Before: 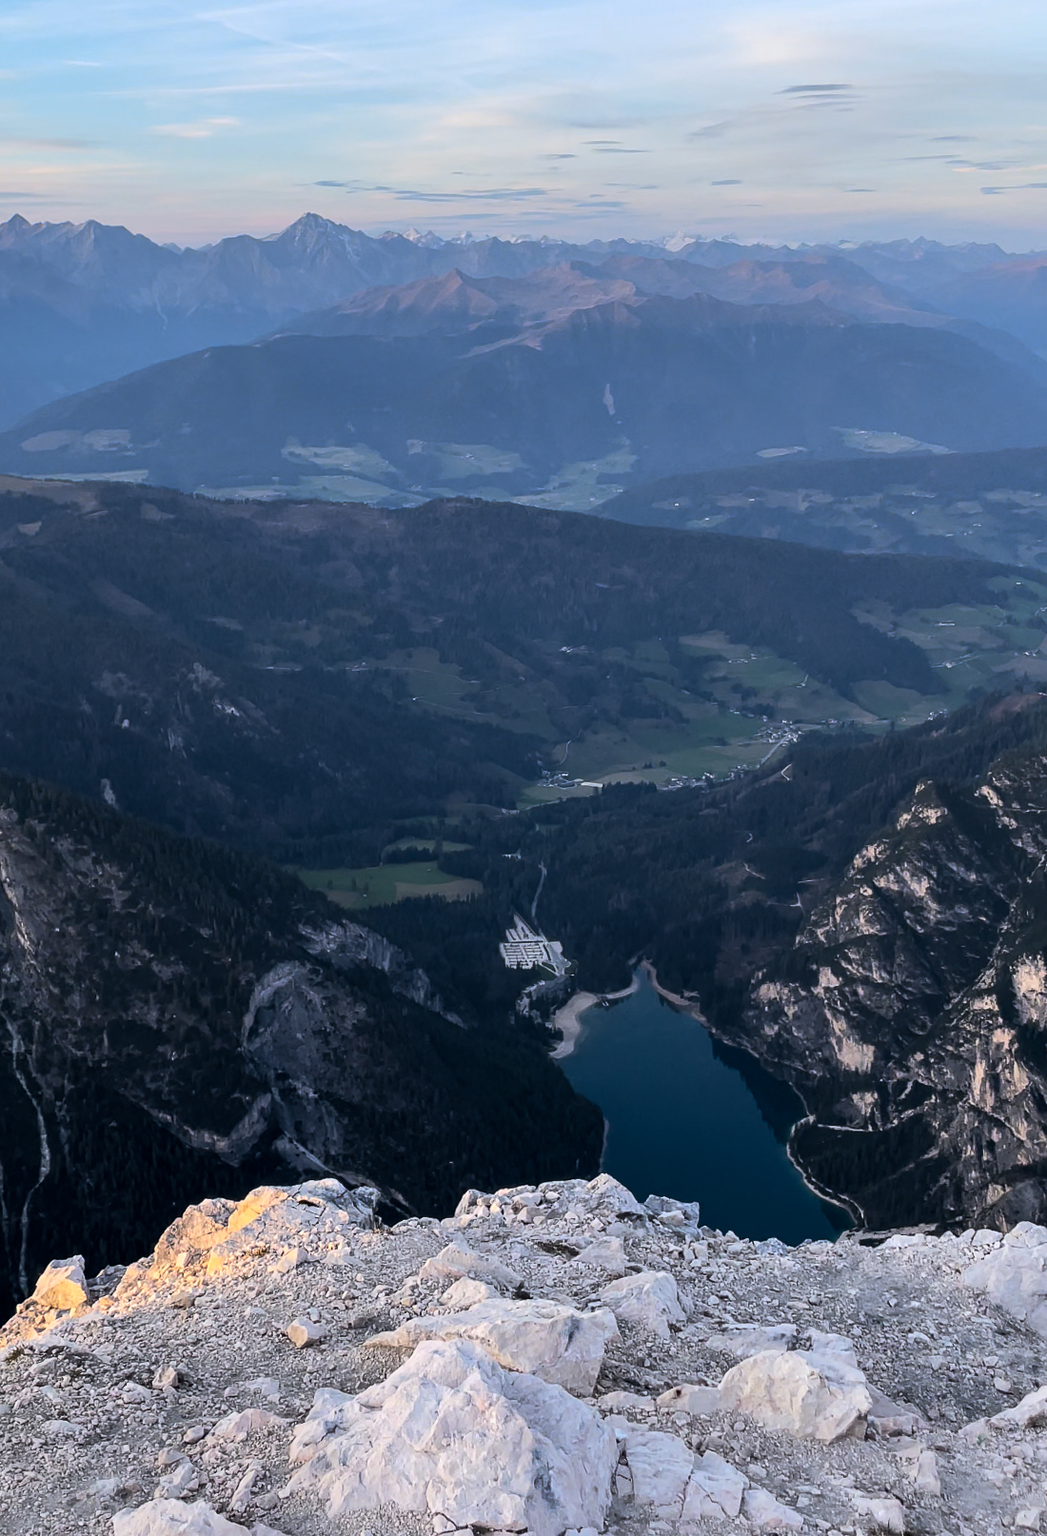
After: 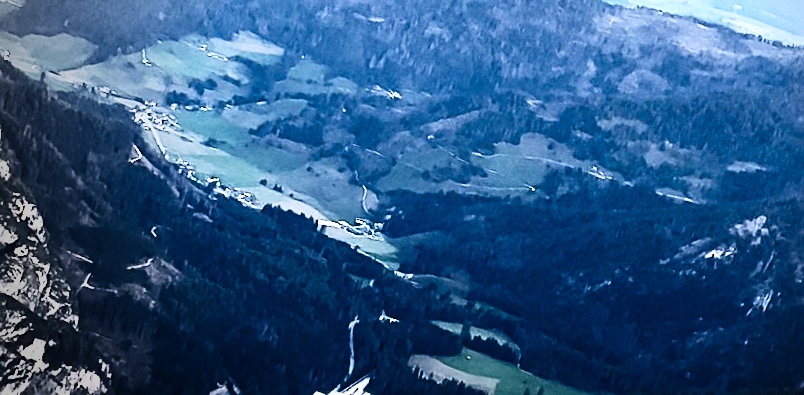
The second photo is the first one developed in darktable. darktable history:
base curve: curves: ch0 [(0, 0) (0.007, 0.004) (0.027, 0.03) (0.046, 0.07) (0.207, 0.54) (0.442, 0.872) (0.673, 0.972) (1, 1)], preserve colors none
contrast brightness saturation: contrast 0.28
exposure: black level correction 0, exposure 0.6 EV, compensate exposure bias true, compensate highlight preservation false
crop and rotate: angle 16.12°, top 30.835%, bottom 35.653%
sharpen: on, module defaults
vignetting: fall-off start 73.57%, center (0.22, -0.235)
white balance: emerald 1
tone equalizer: -8 EV -0.417 EV, -7 EV -0.389 EV, -6 EV -0.333 EV, -5 EV -0.222 EV, -3 EV 0.222 EV, -2 EV 0.333 EV, -1 EV 0.389 EV, +0 EV 0.417 EV, edges refinement/feathering 500, mask exposure compensation -1.57 EV, preserve details no
